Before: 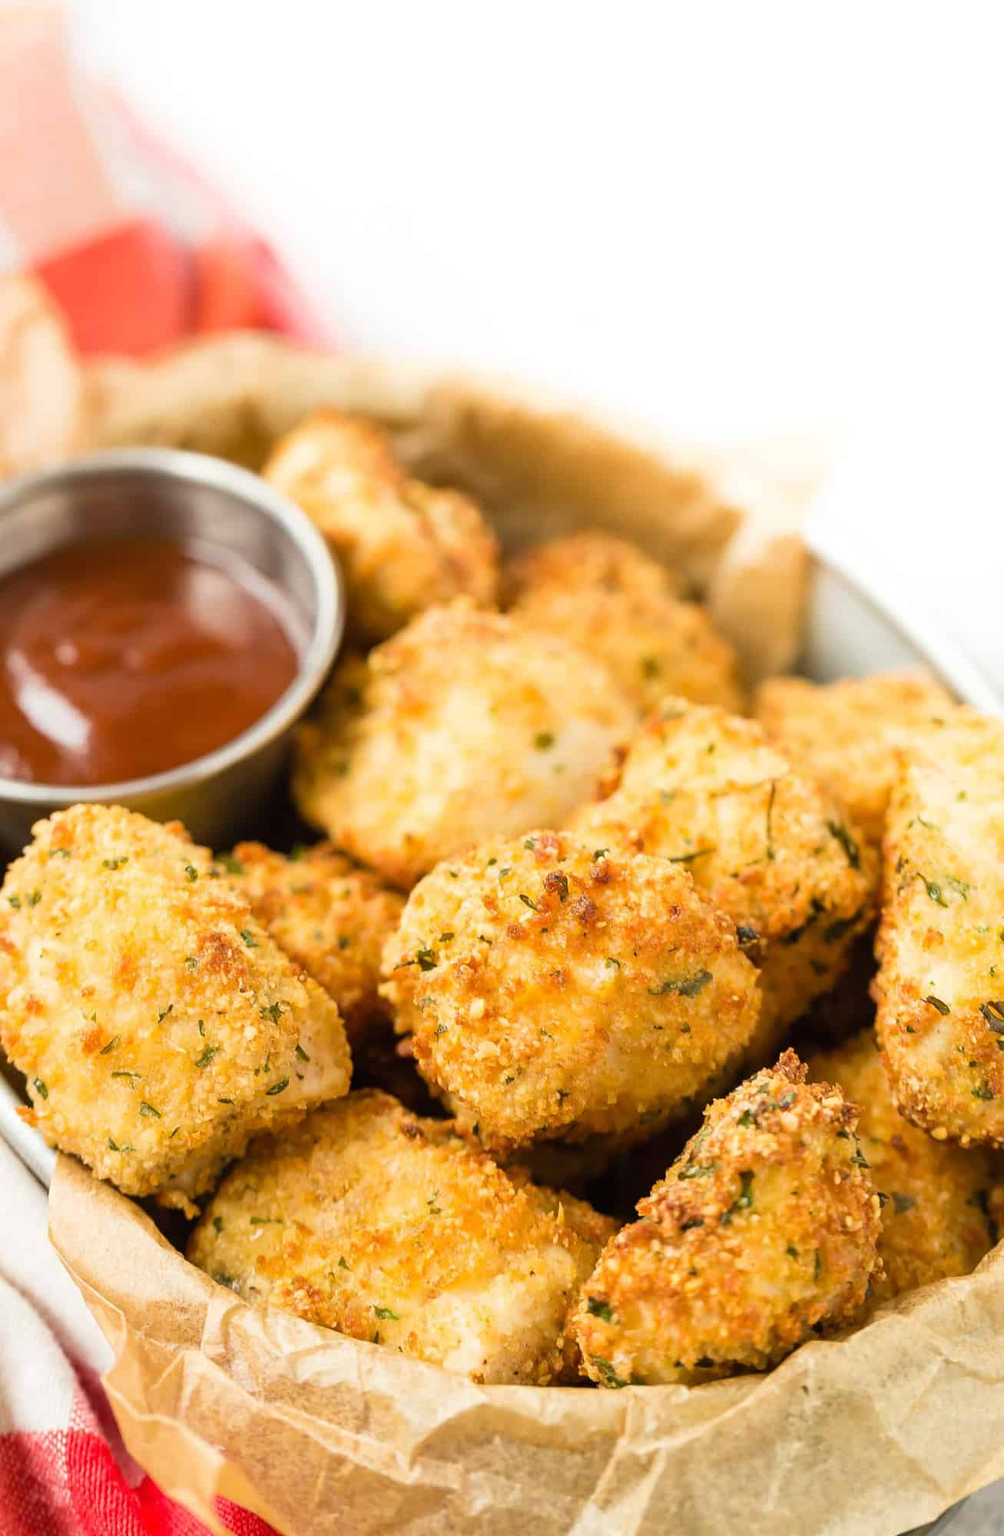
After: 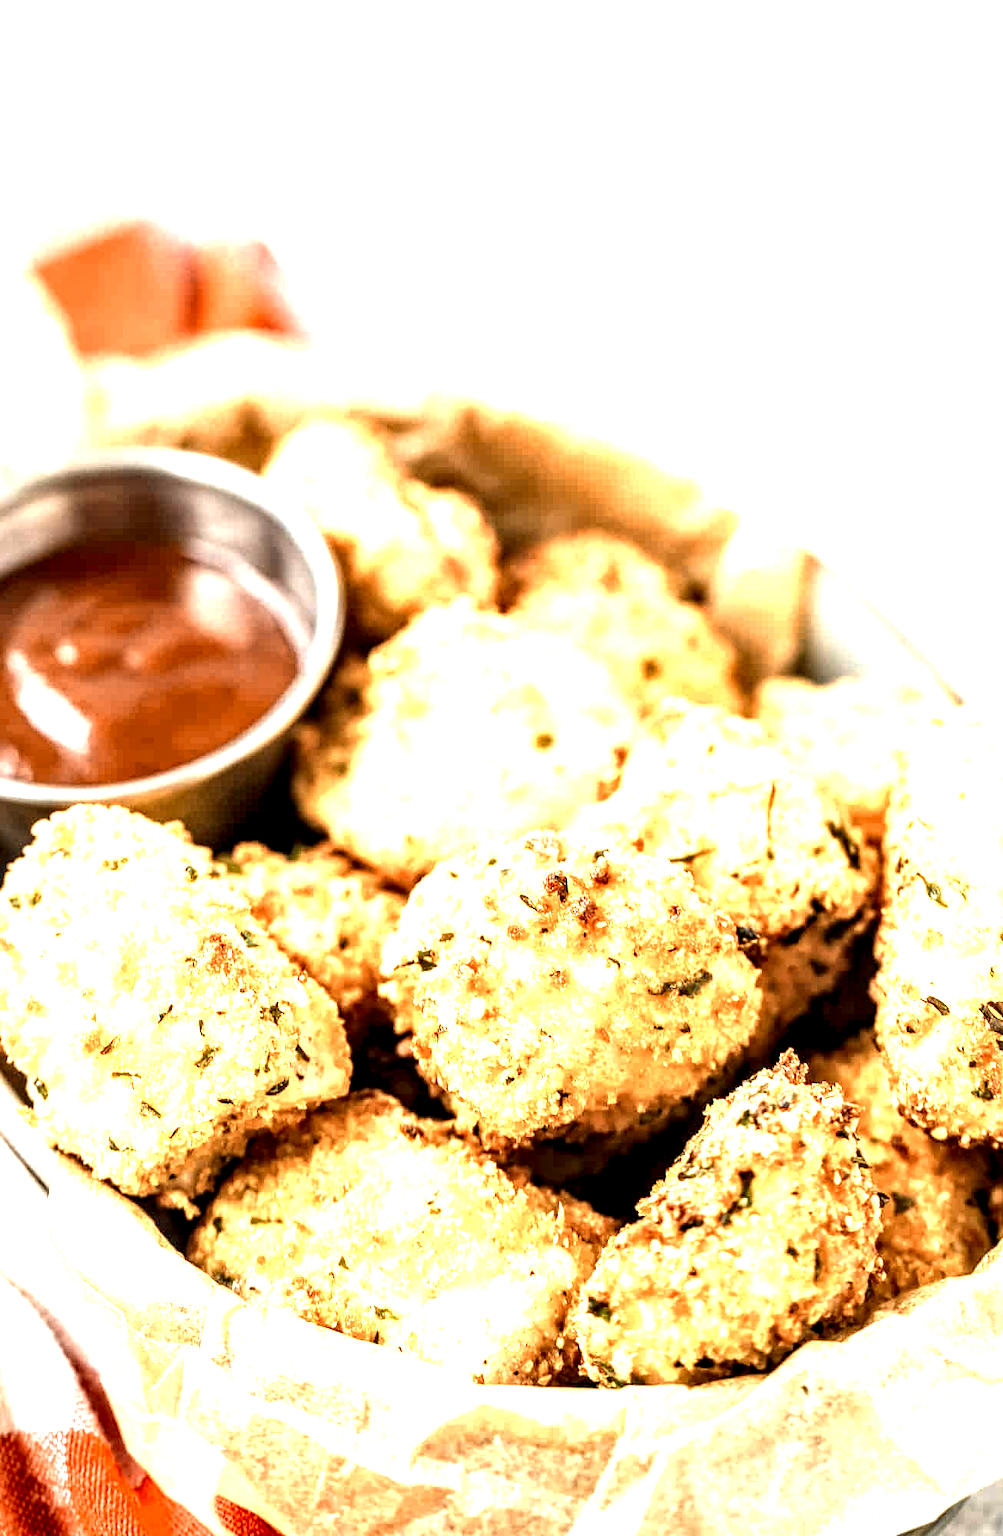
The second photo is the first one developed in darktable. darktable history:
local contrast: highlights 22%, detail 197%
exposure: black level correction 0, exposure 0.699 EV, compensate highlight preservation false
color zones: curves: ch0 [(0.018, 0.548) (0.197, 0.654) (0.425, 0.447) (0.605, 0.658) (0.732, 0.579)]; ch1 [(0.105, 0.531) (0.224, 0.531) (0.386, 0.39) (0.618, 0.456) (0.732, 0.456) (0.956, 0.421)]; ch2 [(0.039, 0.583) (0.215, 0.465) (0.399, 0.544) (0.465, 0.548) (0.614, 0.447) (0.724, 0.43) (0.882, 0.623) (0.956, 0.632)]
